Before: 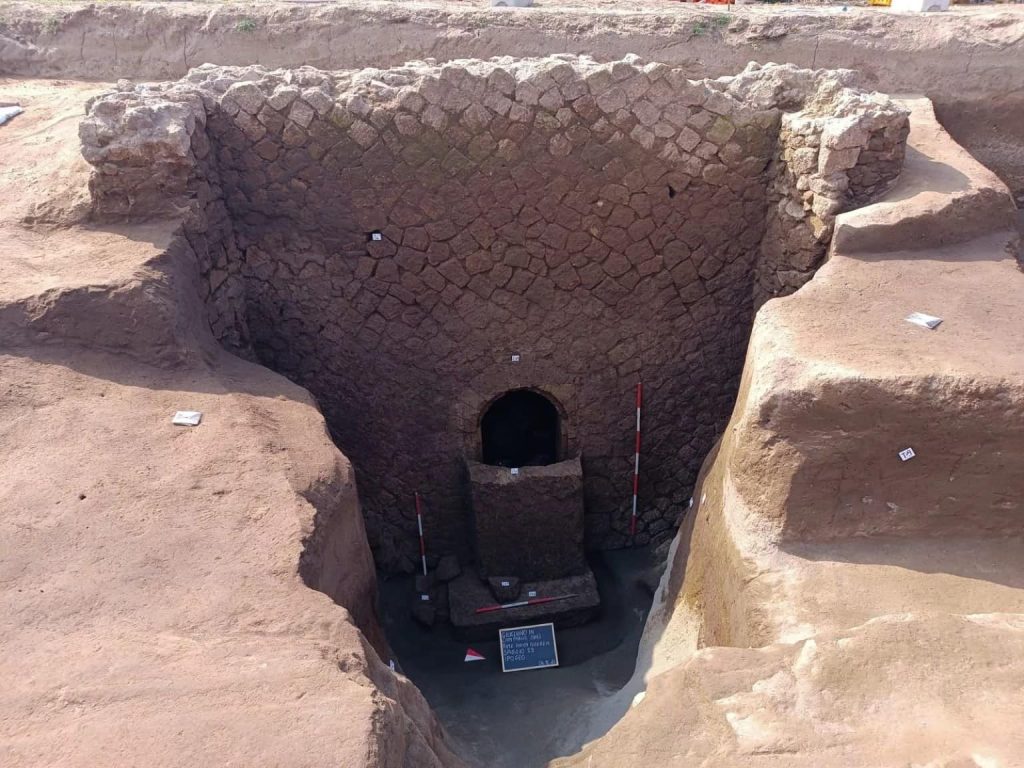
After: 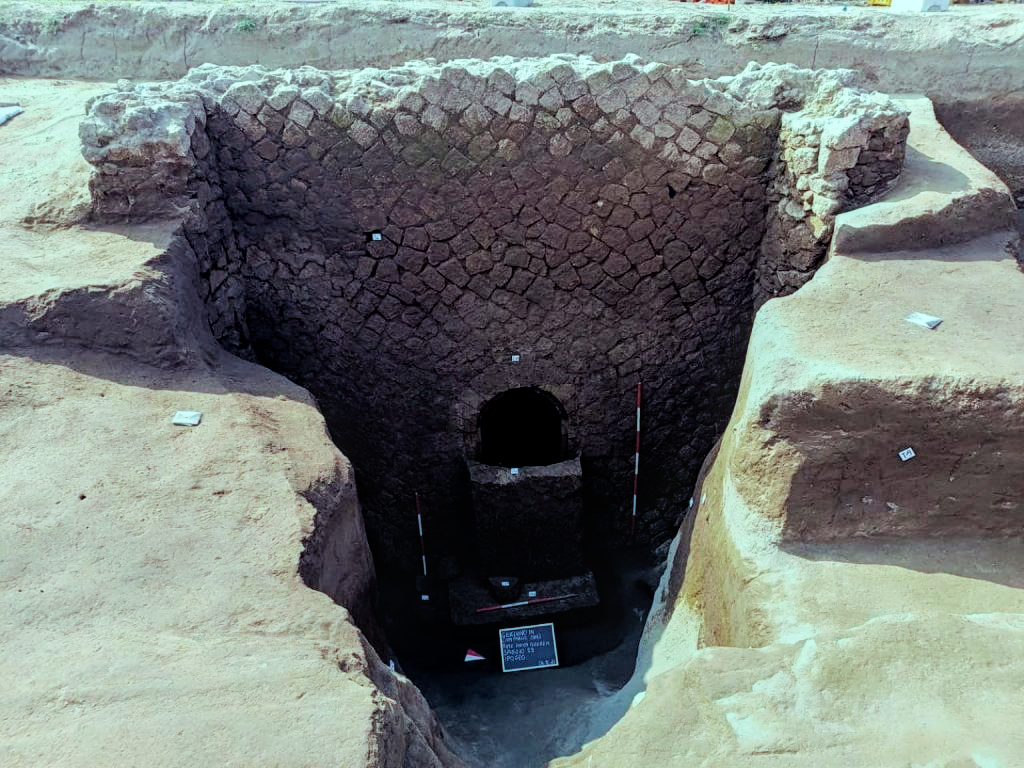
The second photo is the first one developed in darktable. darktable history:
color balance rgb: shadows lift › chroma 7.23%, shadows lift › hue 246.48°, highlights gain › chroma 5.38%, highlights gain › hue 196.93°, white fulcrum 1 EV
tone equalizer: on, module defaults
filmic rgb: black relative exposure -5 EV, hardness 2.88, contrast 1.3, highlights saturation mix -30%
levels: levels [0, 0.48, 0.961]
local contrast: detail 130%
velvia: on, module defaults
